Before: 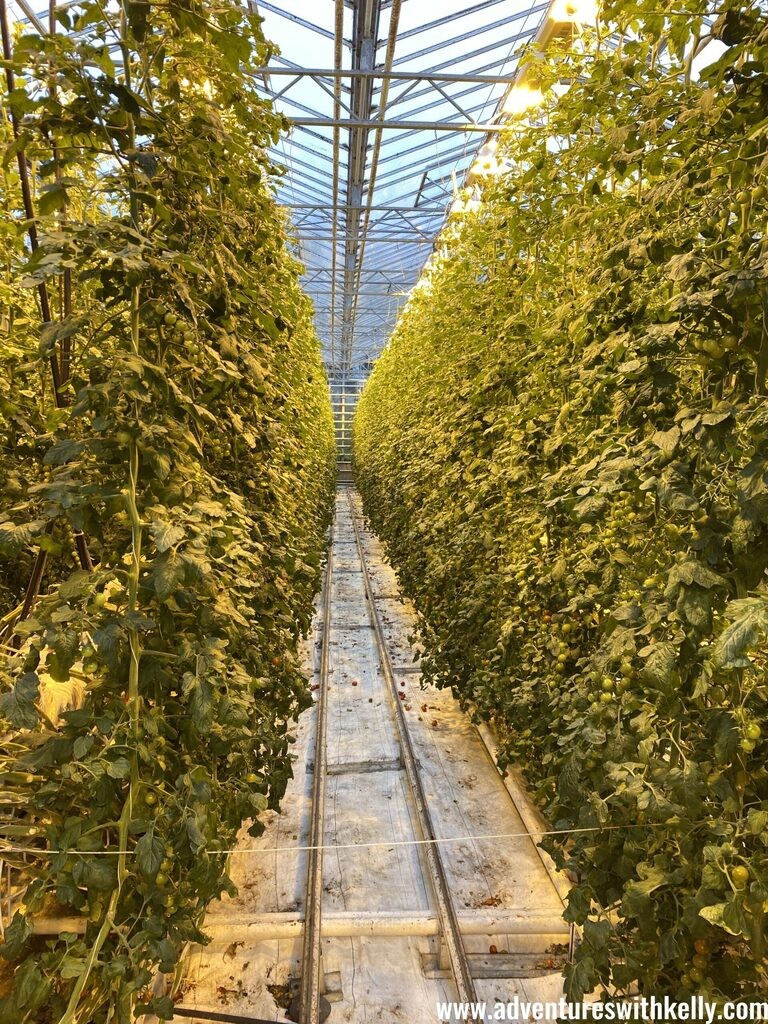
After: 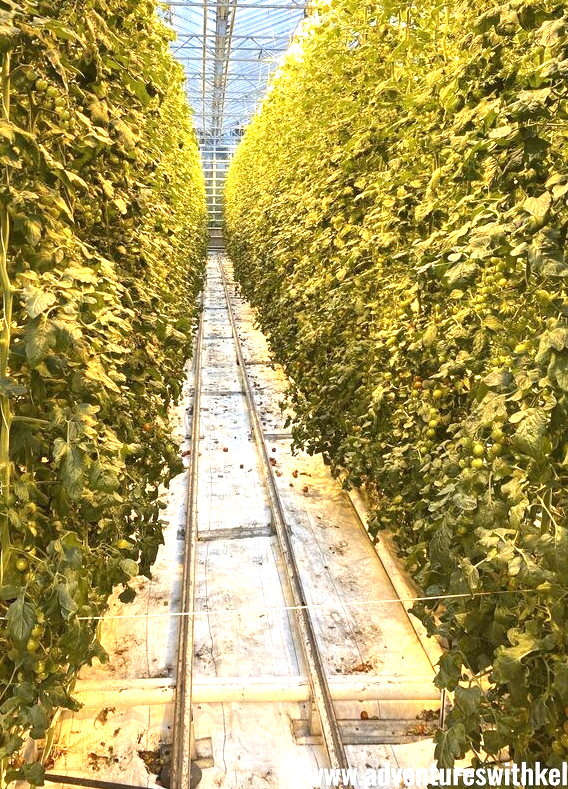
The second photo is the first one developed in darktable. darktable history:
crop: left 16.871%, top 22.857%, right 9.116%
exposure: black level correction 0, exposure 1 EV, compensate exposure bias true, compensate highlight preservation false
